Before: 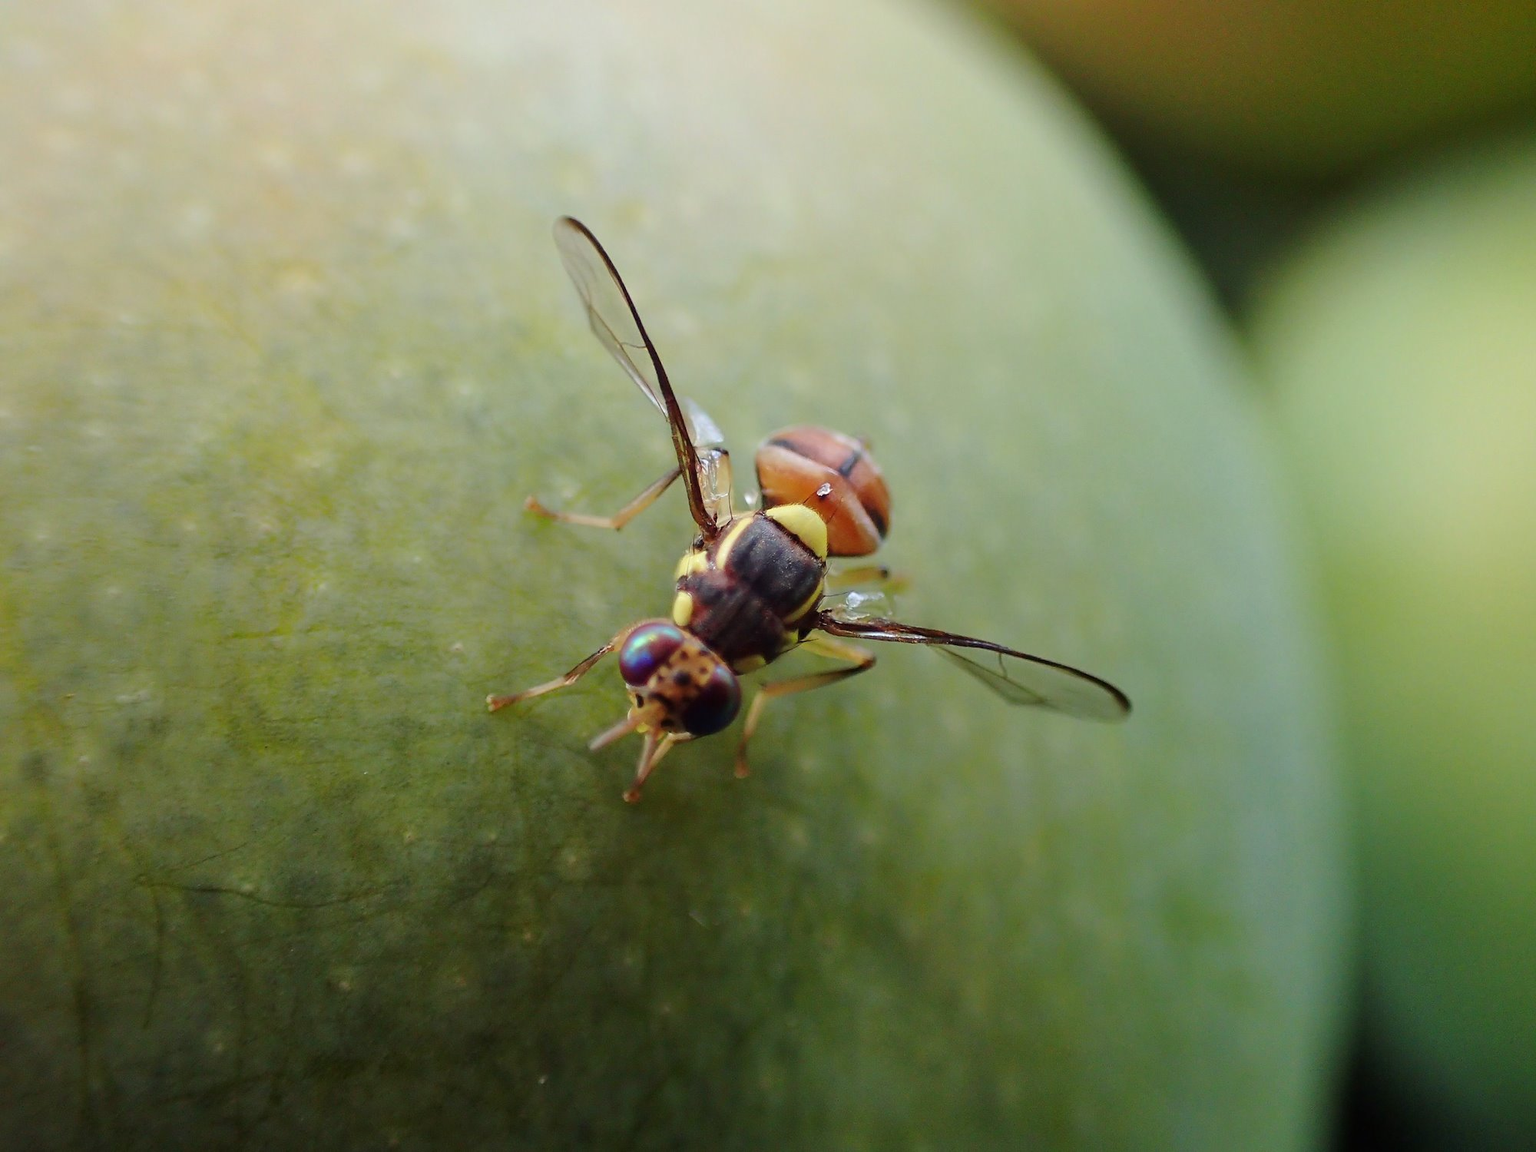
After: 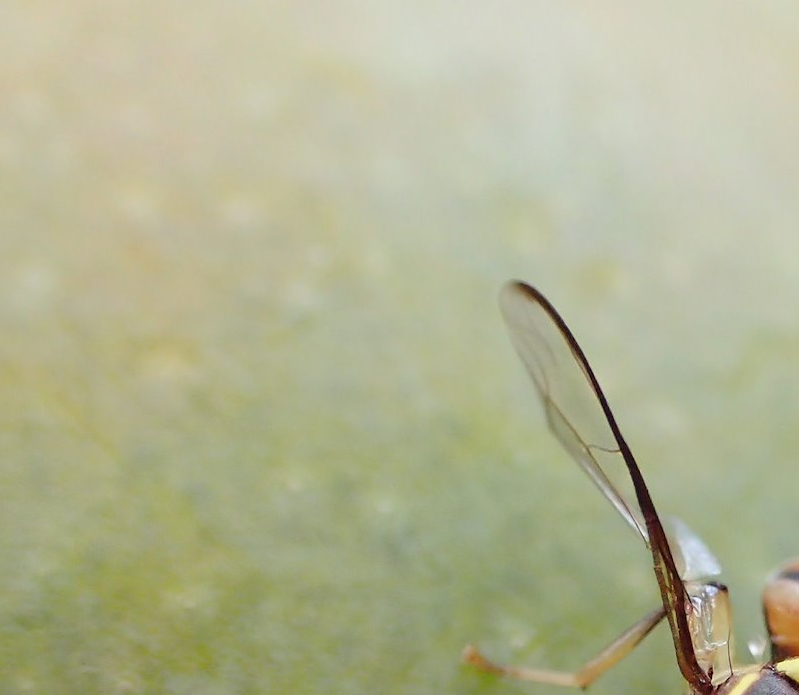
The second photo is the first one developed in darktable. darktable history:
crop and rotate: left 11.066%, top 0.109%, right 48.94%, bottom 53.532%
